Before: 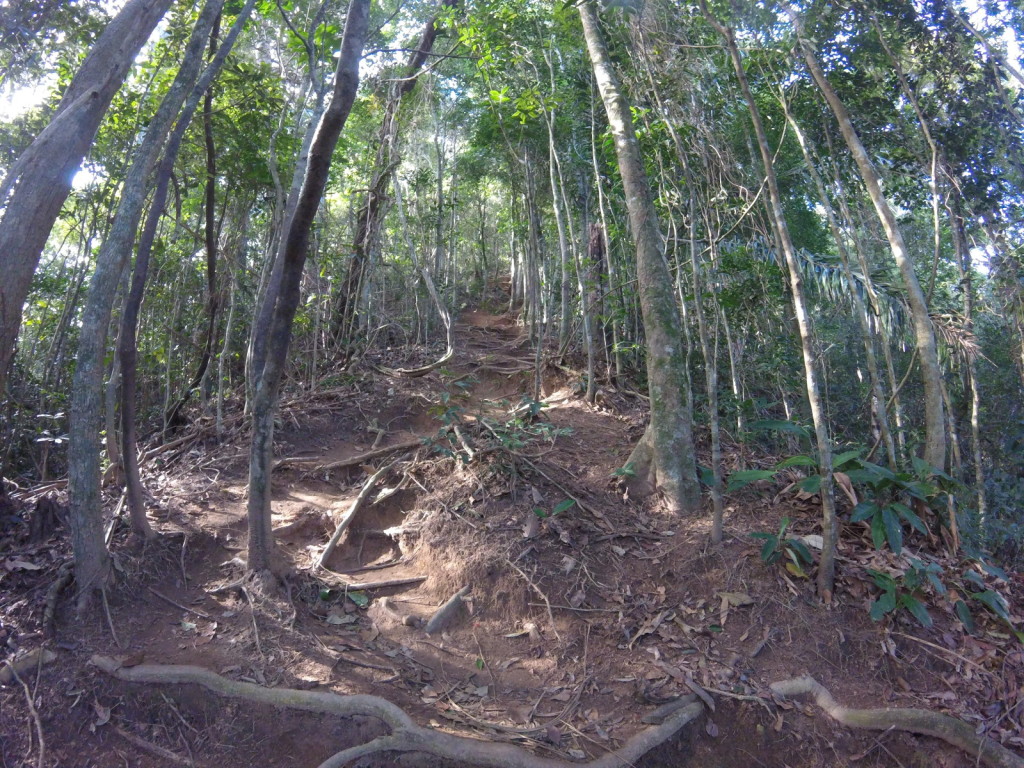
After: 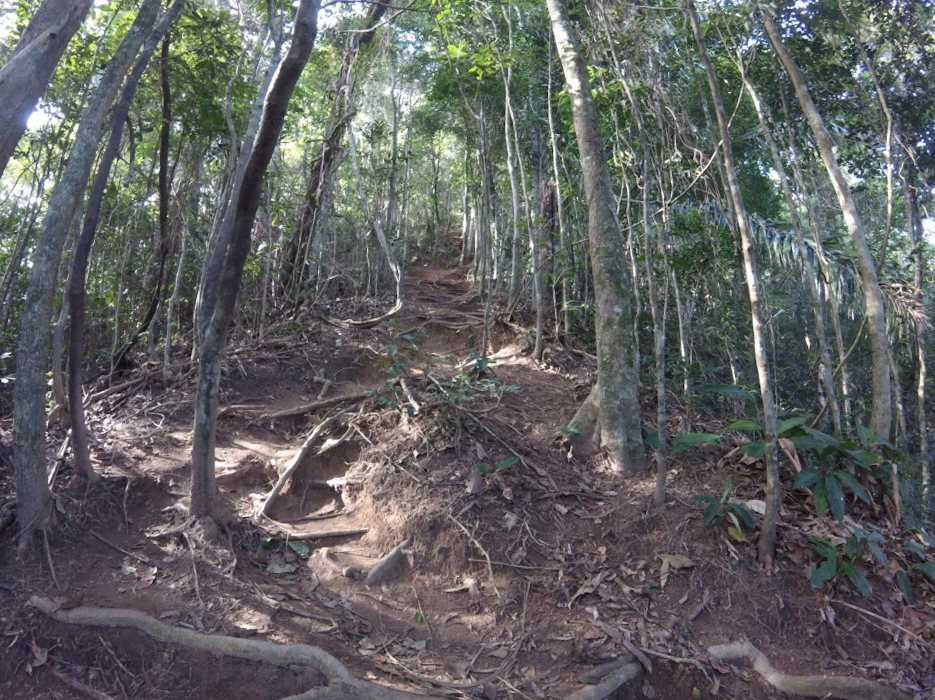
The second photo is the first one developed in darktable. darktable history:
crop and rotate: angle -1.92°, left 3.146%, top 3.971%, right 1.476%, bottom 0.72%
contrast brightness saturation: contrast 0.112, saturation -0.157
